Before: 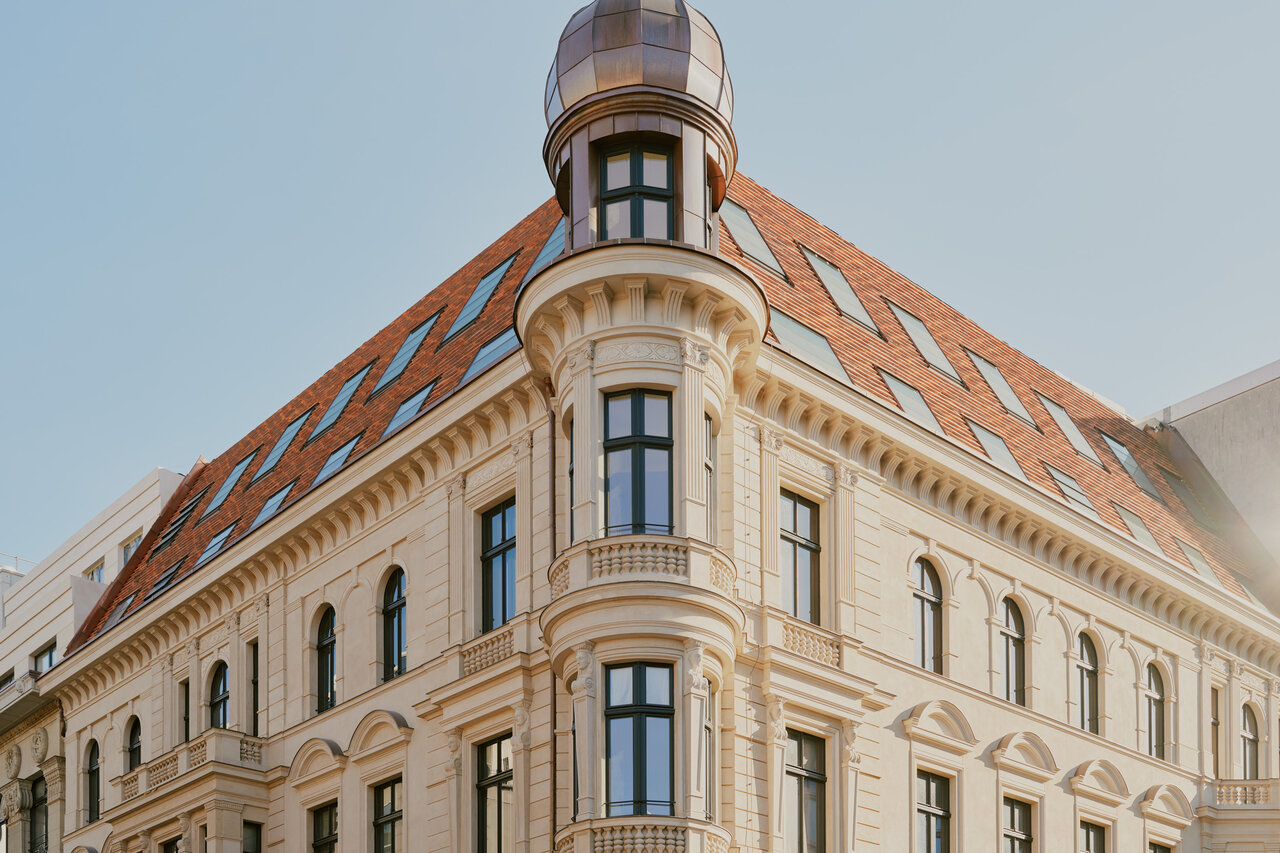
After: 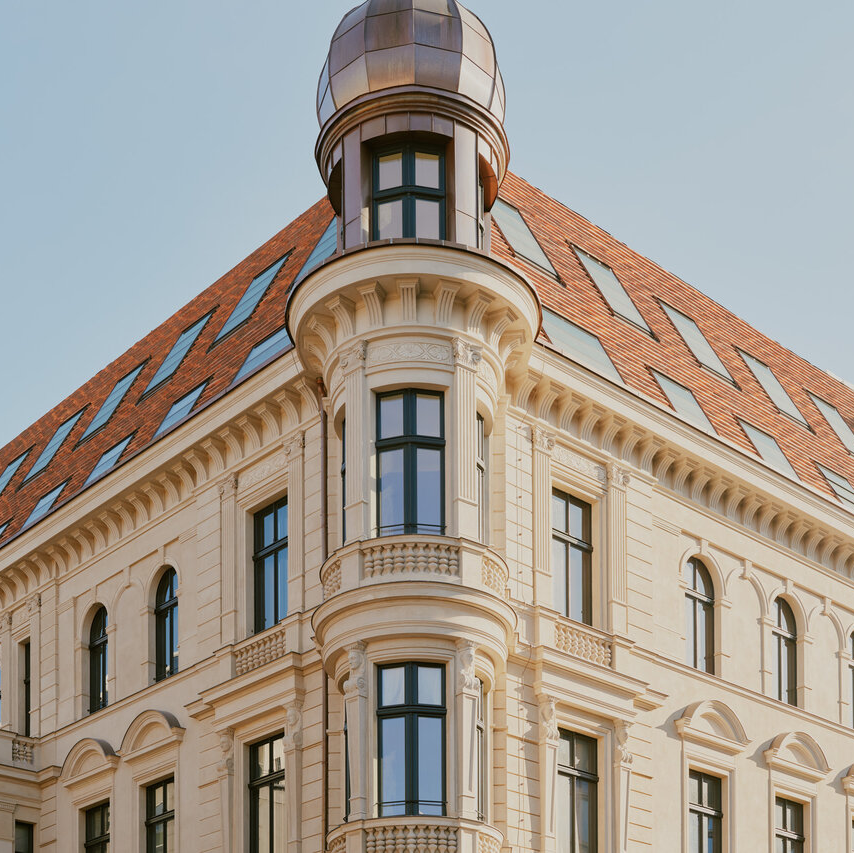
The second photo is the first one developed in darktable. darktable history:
crop and rotate: left 17.841%, right 15.403%
